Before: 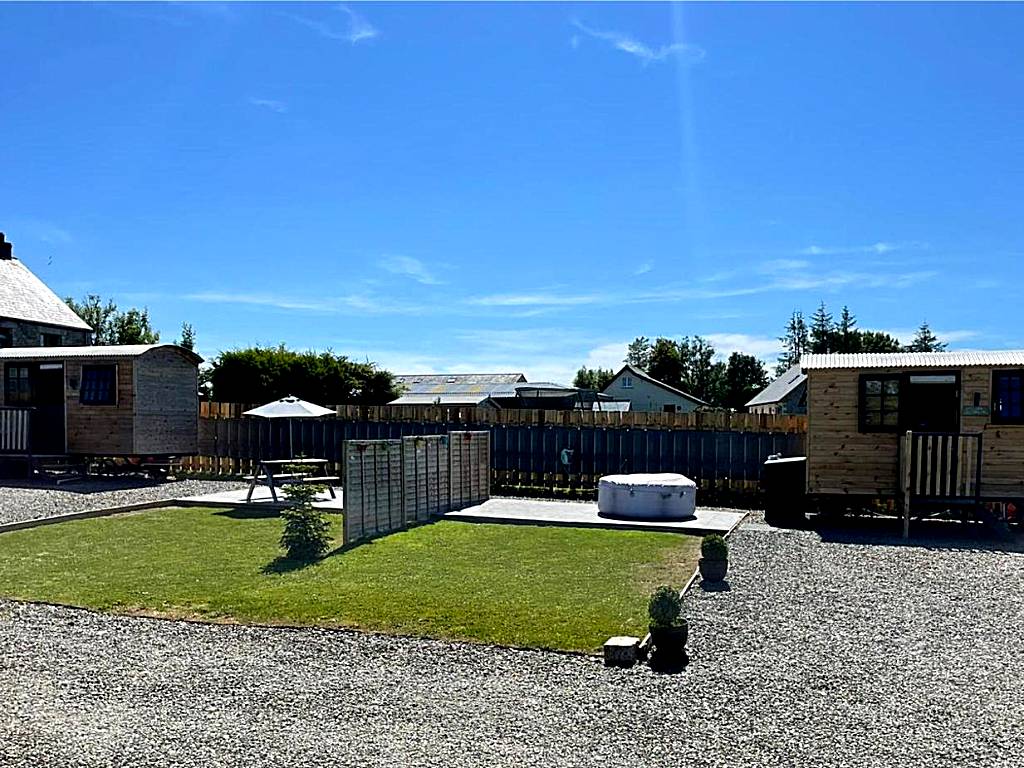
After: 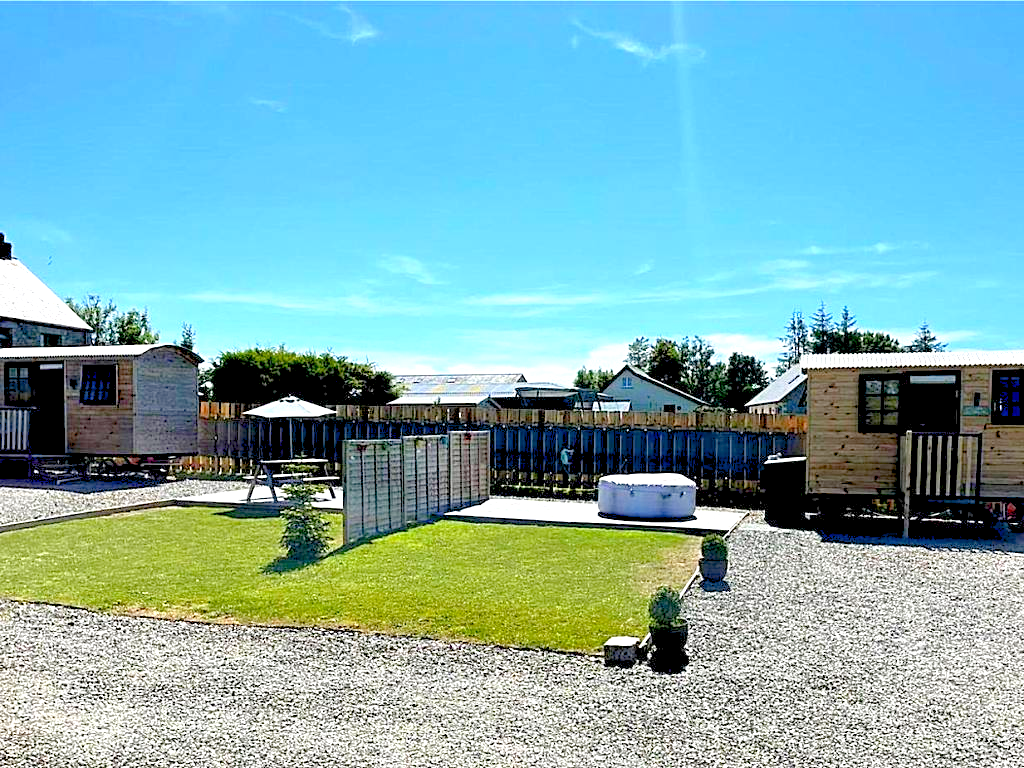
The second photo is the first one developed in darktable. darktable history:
exposure: exposure 1.21 EV, compensate highlight preservation false
color balance rgb: global offset › luminance -0.468%, perceptual saturation grading › global saturation 0.474%, perceptual brilliance grading › global brilliance 9.255%, perceptual brilliance grading › shadows 15.392%, contrast -29.974%
